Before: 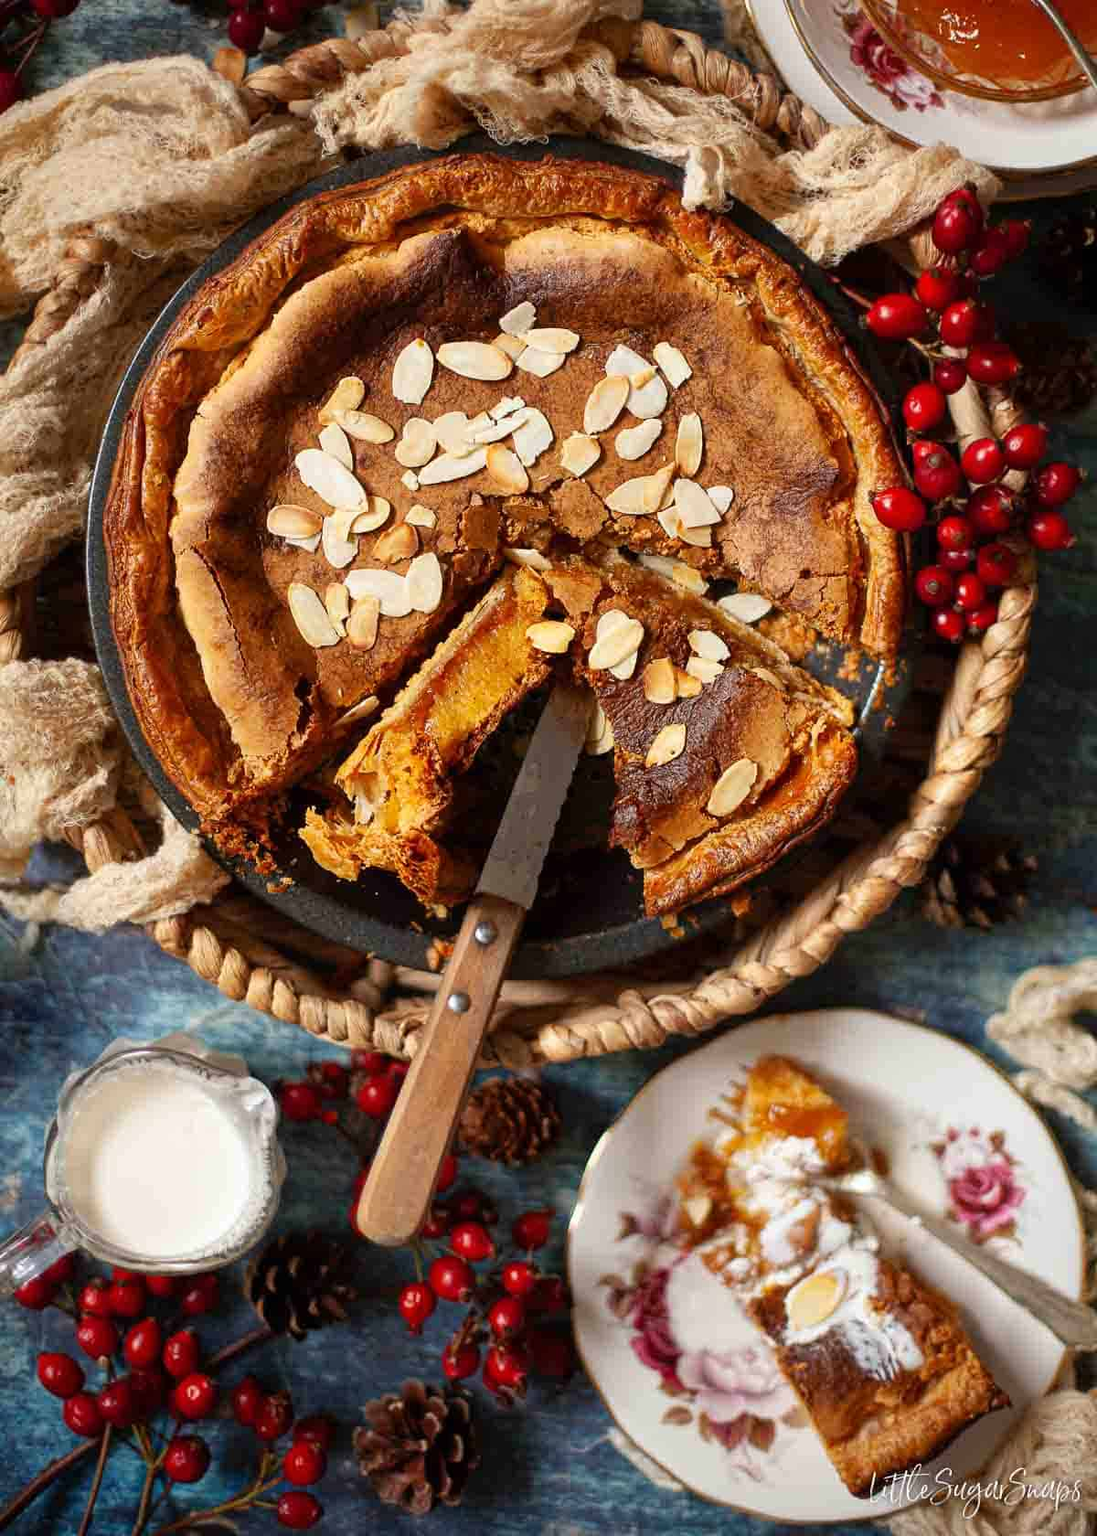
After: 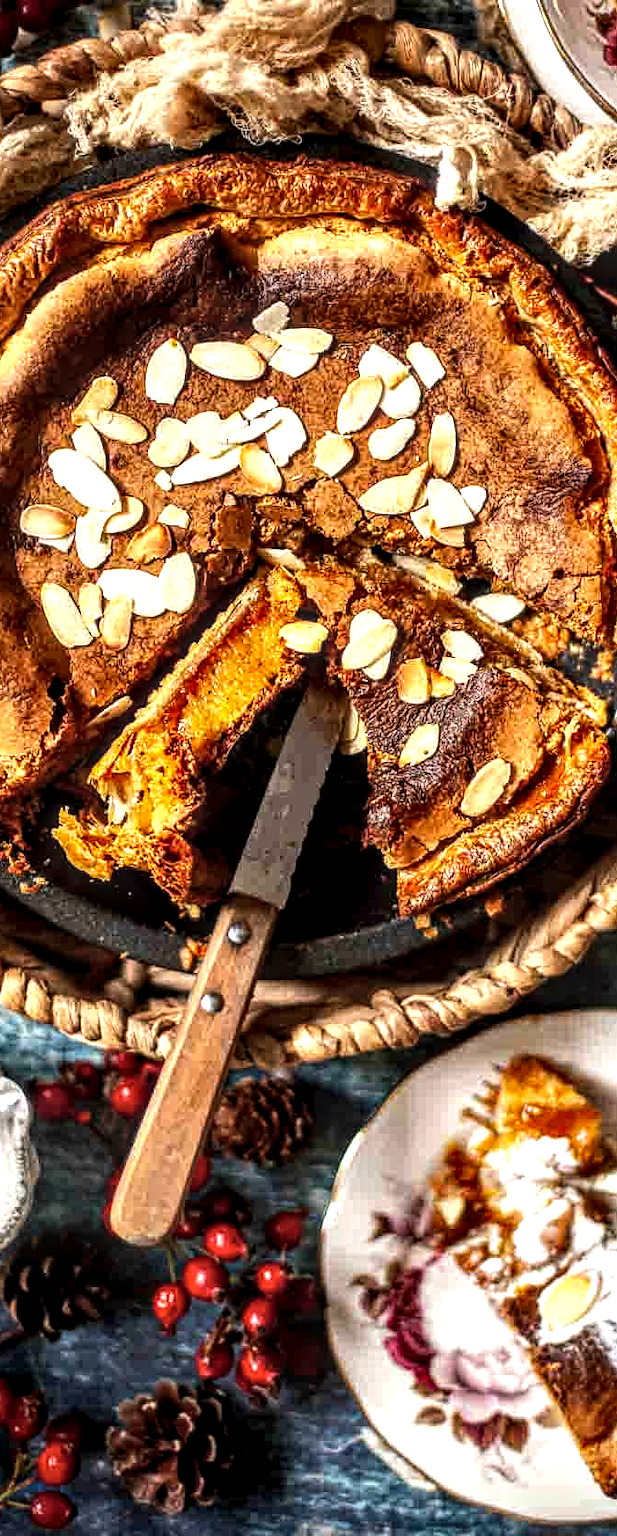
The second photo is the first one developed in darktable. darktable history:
crop and rotate: left 22.516%, right 21.234%
contrast brightness saturation: saturation 0.1
tone equalizer: -8 EV -0.75 EV, -7 EV -0.7 EV, -6 EV -0.6 EV, -5 EV -0.4 EV, -3 EV 0.4 EV, -2 EV 0.6 EV, -1 EV 0.7 EV, +0 EV 0.75 EV, edges refinement/feathering 500, mask exposure compensation -1.57 EV, preserve details no
local contrast: highlights 0%, shadows 0%, detail 182%
